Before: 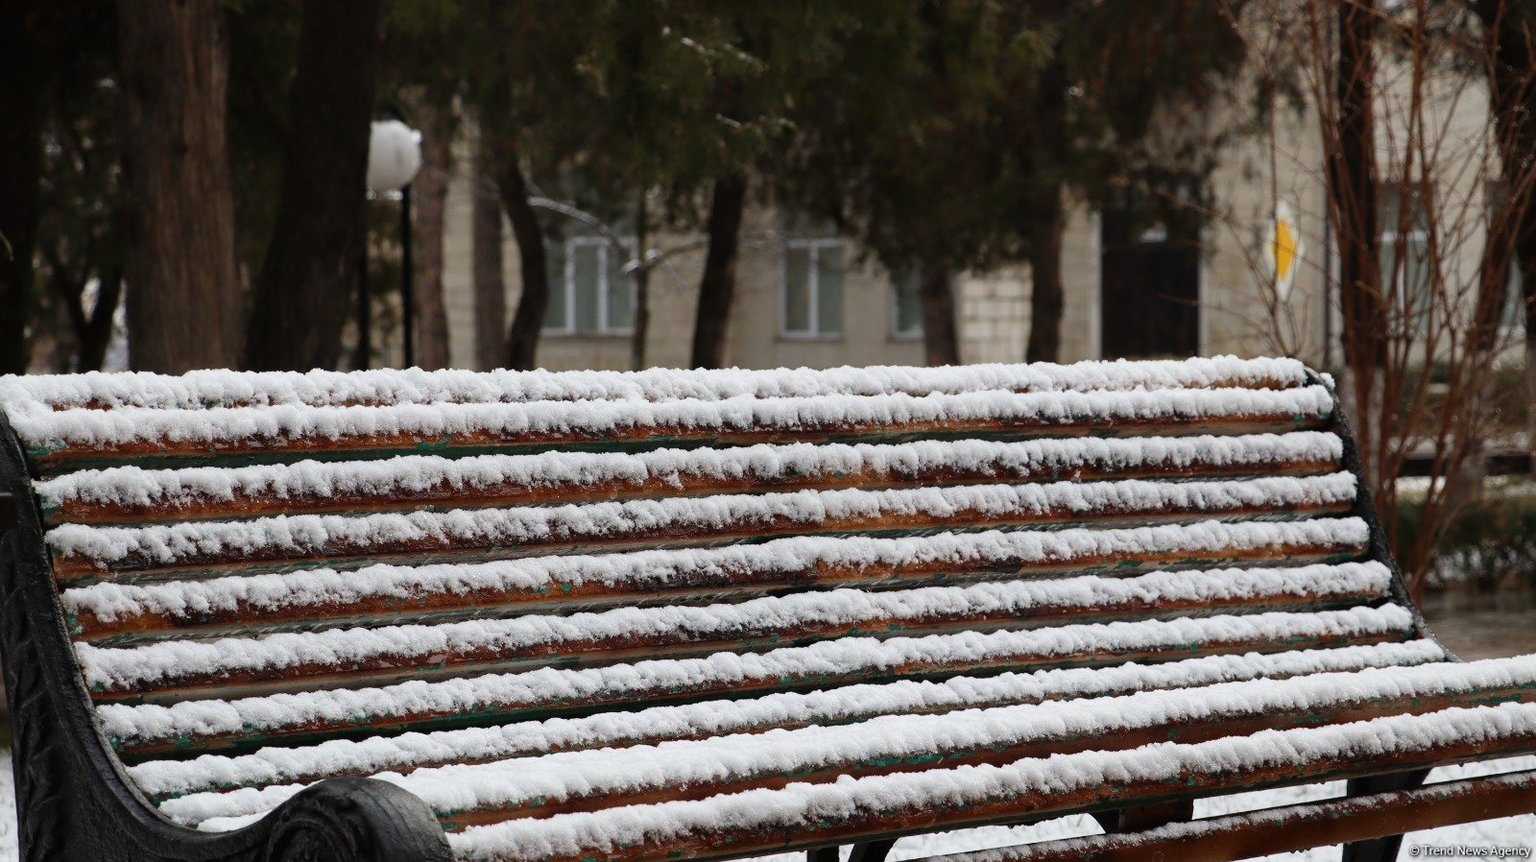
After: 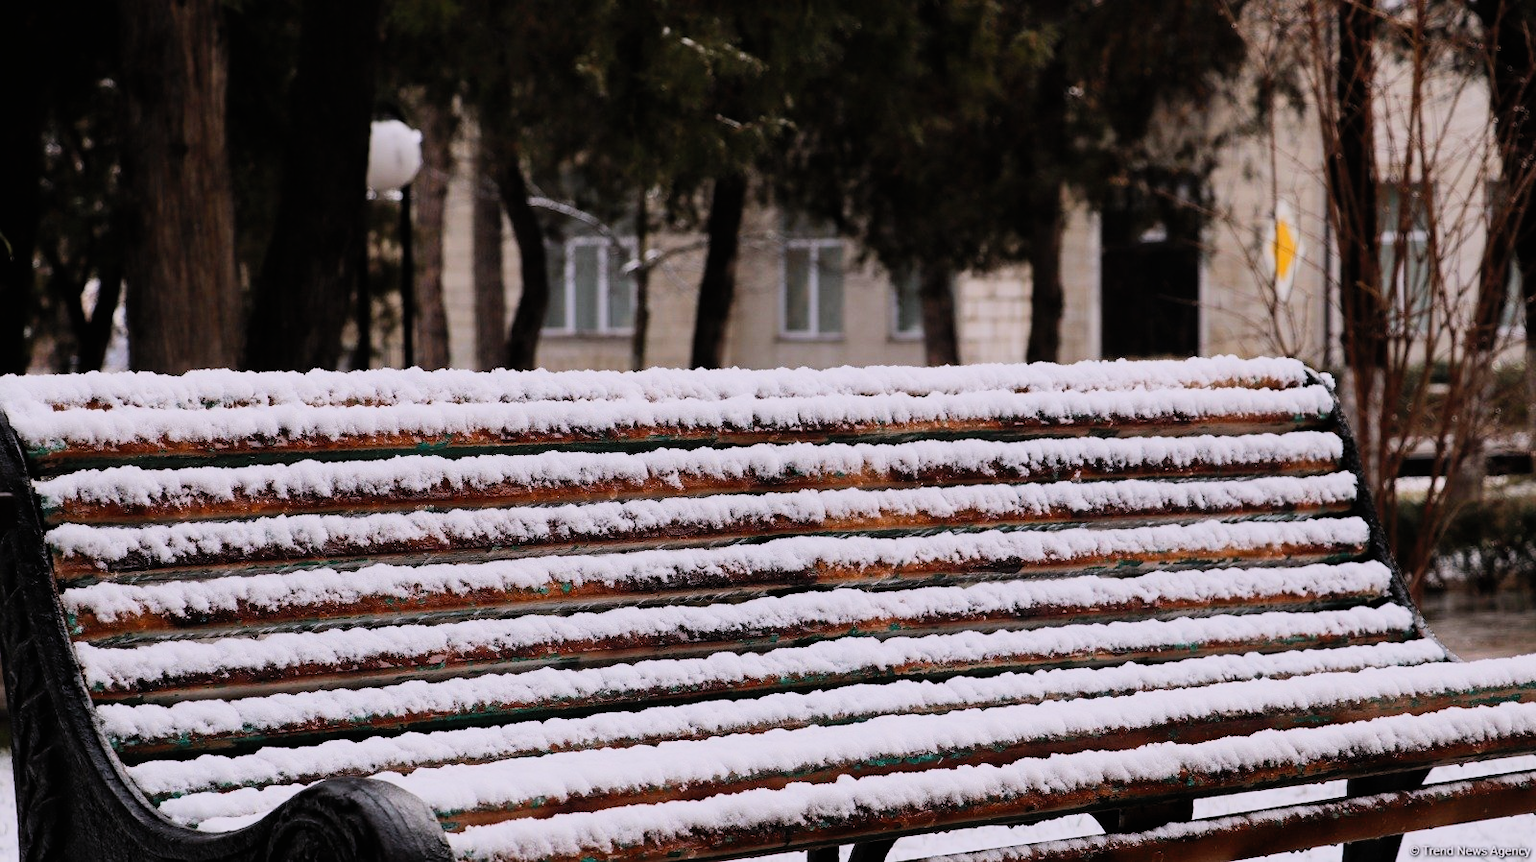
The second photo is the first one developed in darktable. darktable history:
contrast brightness saturation: contrast 0.2, brightness 0.16, saturation 0.22
white balance: red 1.05, blue 1.072
filmic rgb: black relative exposure -6.98 EV, white relative exposure 5.63 EV, hardness 2.86
